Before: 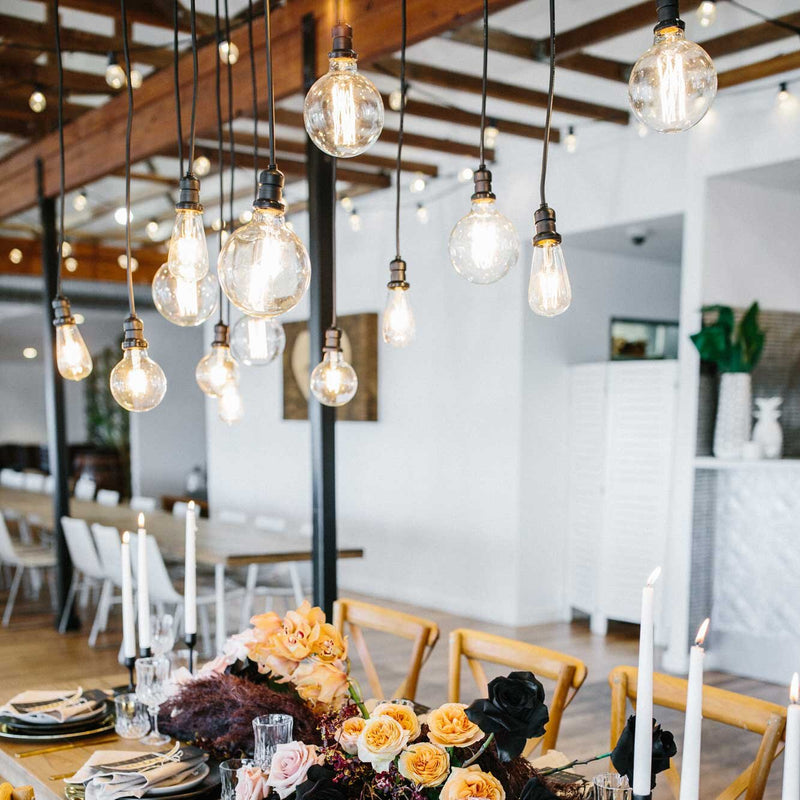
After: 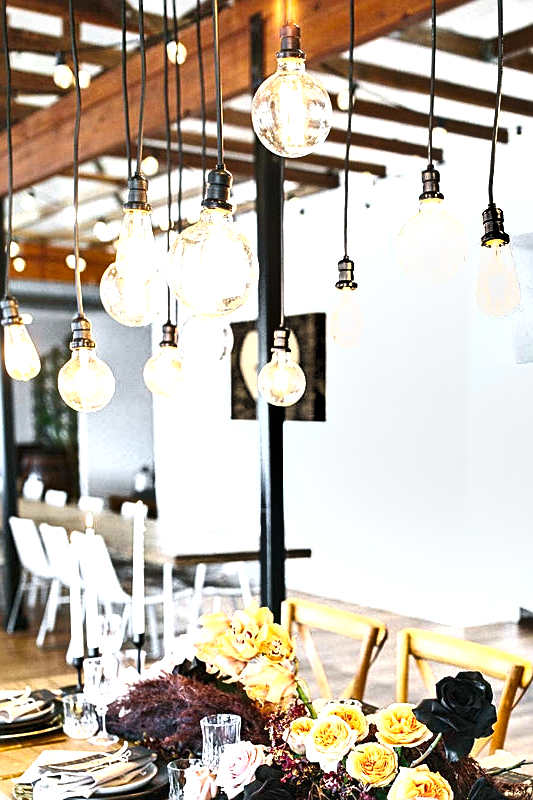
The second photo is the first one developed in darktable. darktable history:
shadows and highlights: highlights color adjustment 0%, soften with gaussian
sharpen: on, module defaults
crop and rotate: left 6.617%, right 26.717%
exposure: exposure 1.089 EV, compensate highlight preservation false
